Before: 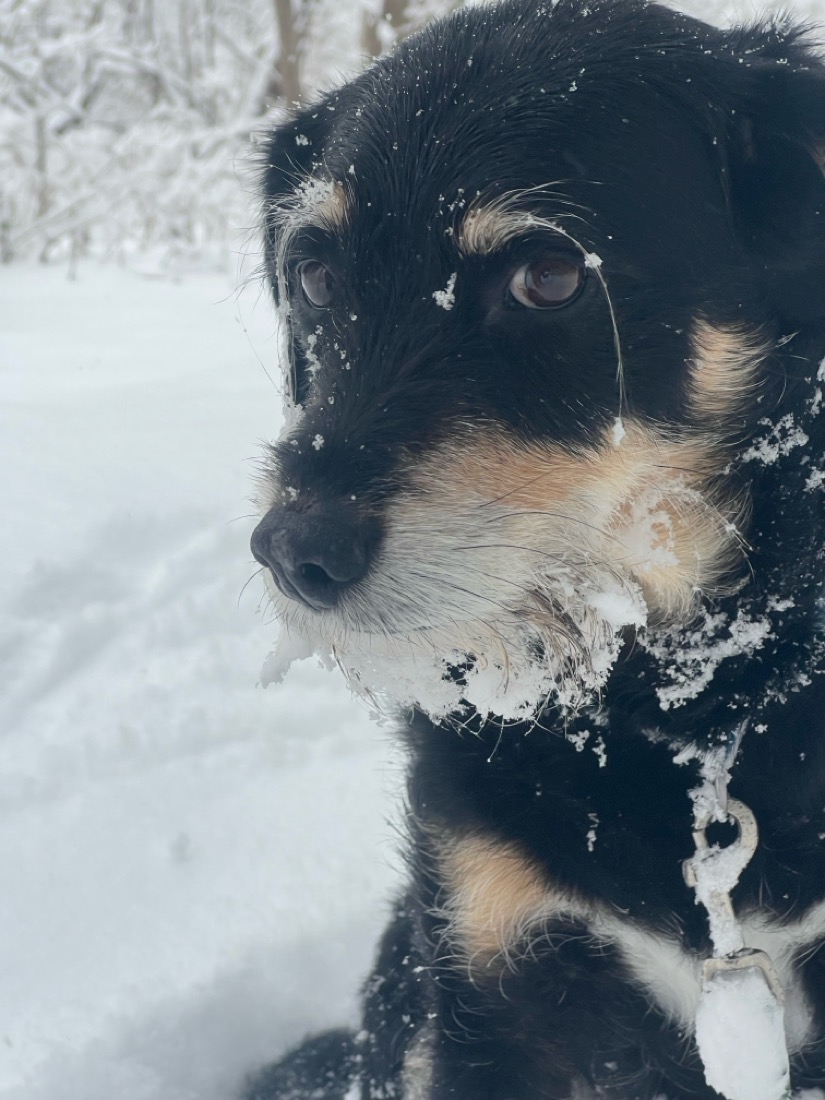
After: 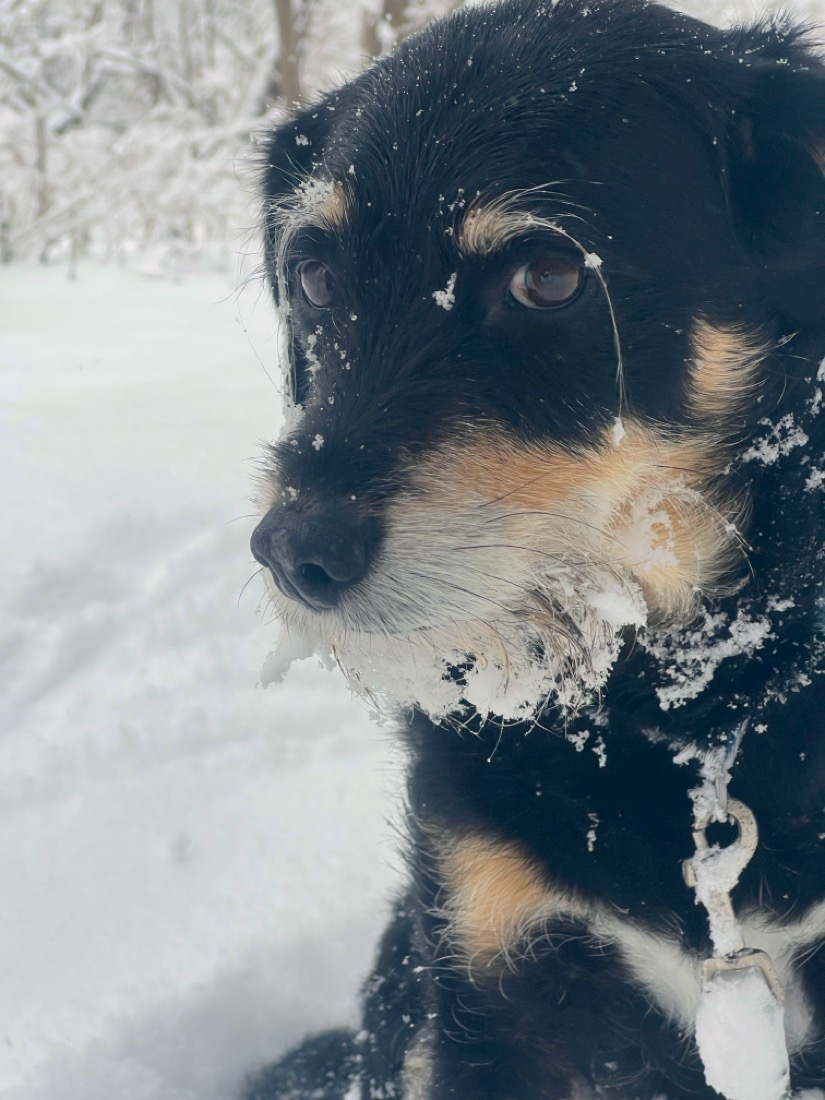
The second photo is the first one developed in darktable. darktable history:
color balance rgb: highlights gain › chroma 1.111%, highlights gain › hue 60.15°, perceptual saturation grading › global saturation 30.452%
